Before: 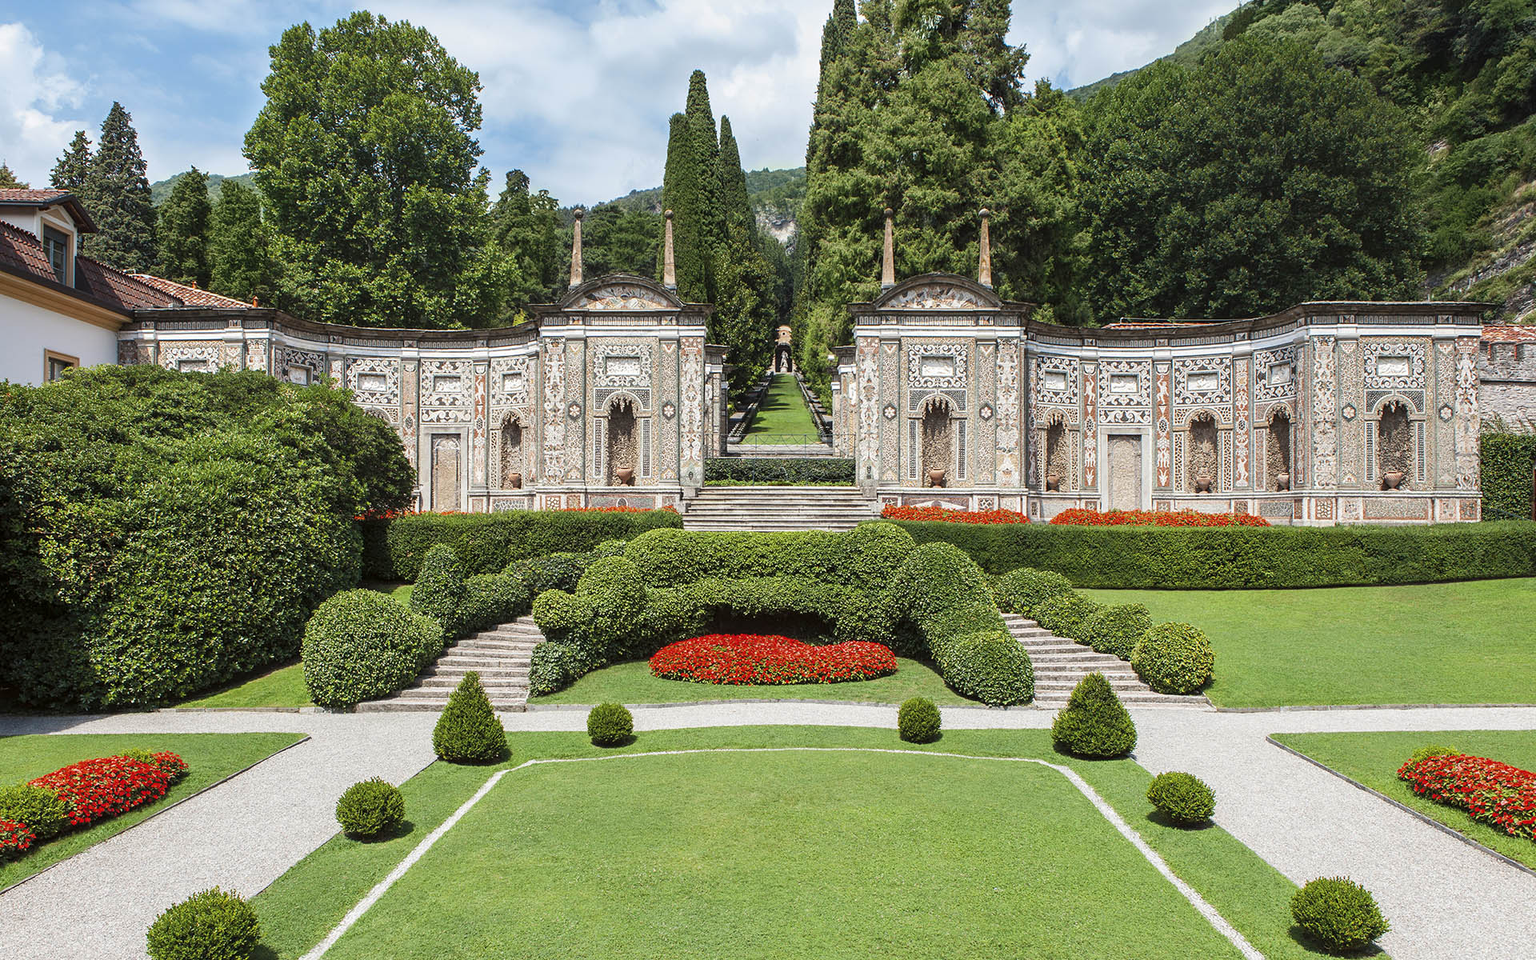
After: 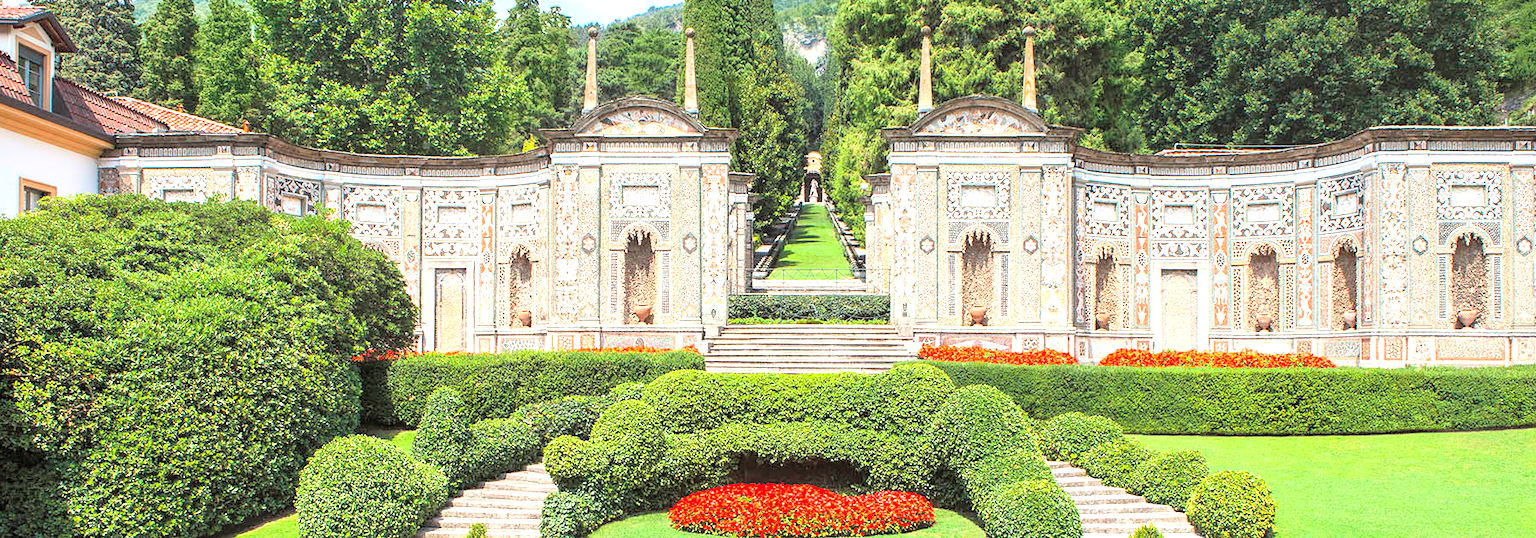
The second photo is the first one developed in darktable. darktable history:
crop: left 1.744%, top 19.225%, right 5.069%, bottom 28.357%
exposure: exposure 1 EV, compensate highlight preservation false
contrast brightness saturation: contrast 0.1, brightness 0.3, saturation 0.14
color zones: curves: ch1 [(0, 0.523) (0.143, 0.545) (0.286, 0.52) (0.429, 0.506) (0.571, 0.503) (0.714, 0.503) (0.857, 0.508) (1, 0.523)]
